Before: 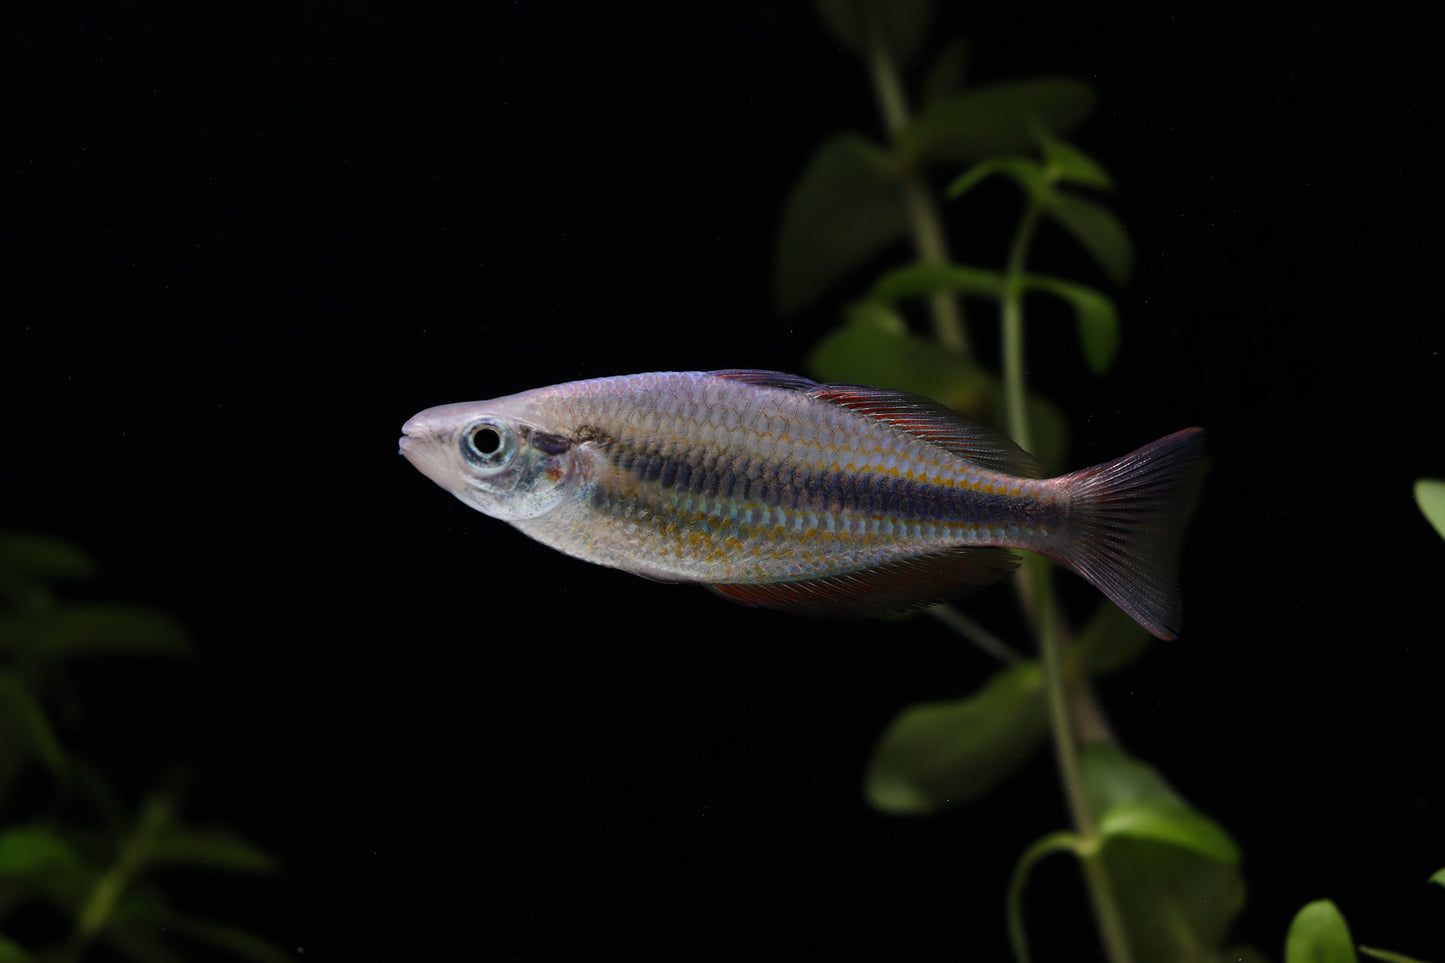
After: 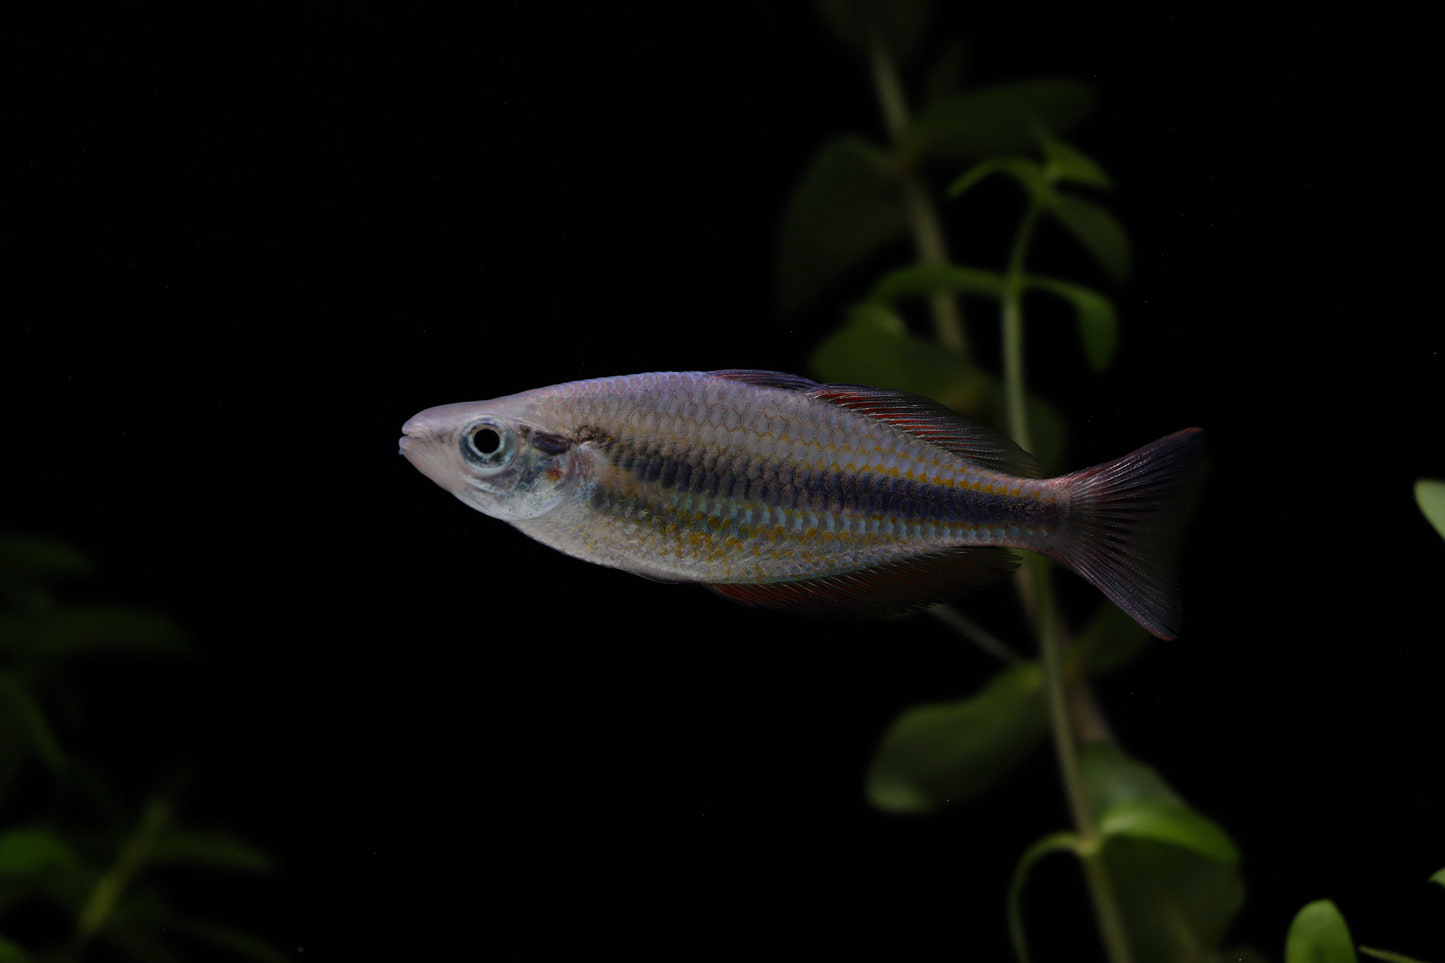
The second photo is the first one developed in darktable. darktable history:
exposure: black level correction 0, exposure -0.762 EV, compensate exposure bias true, compensate highlight preservation false
